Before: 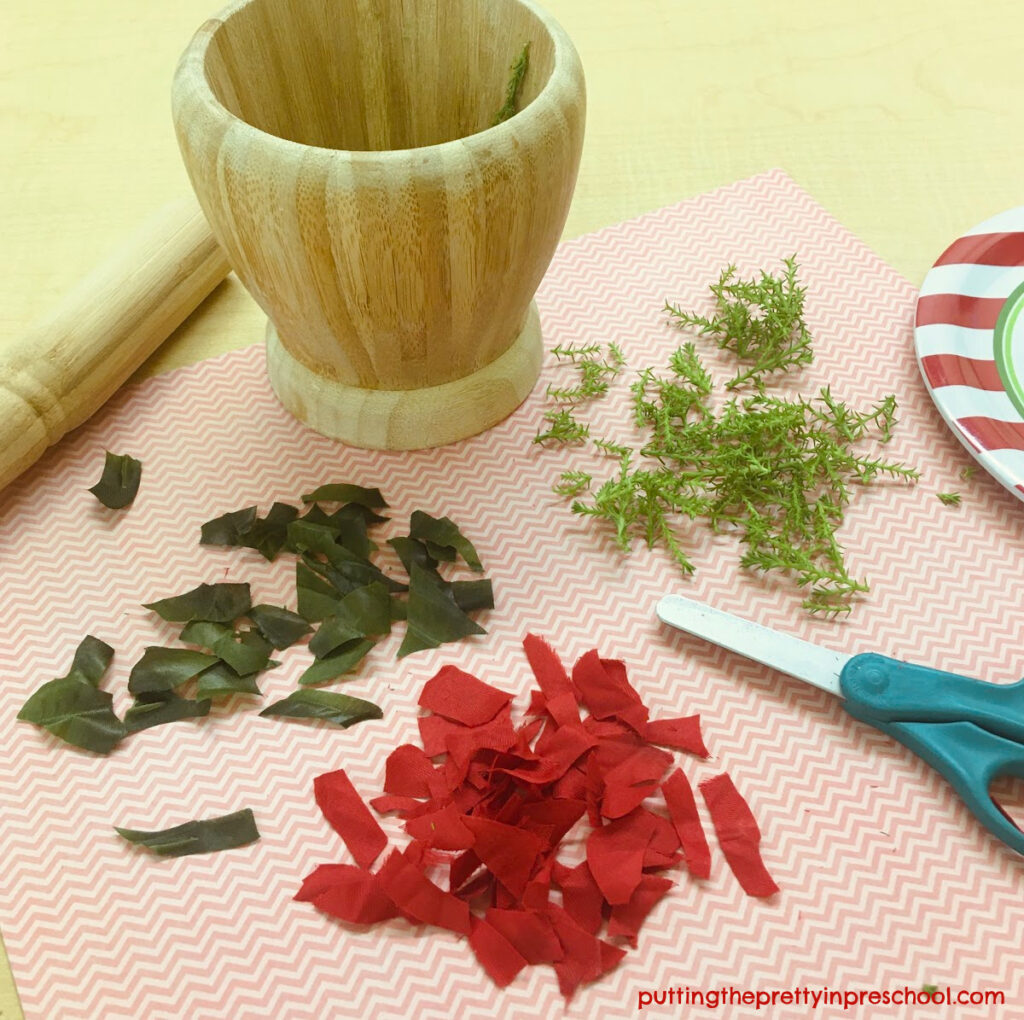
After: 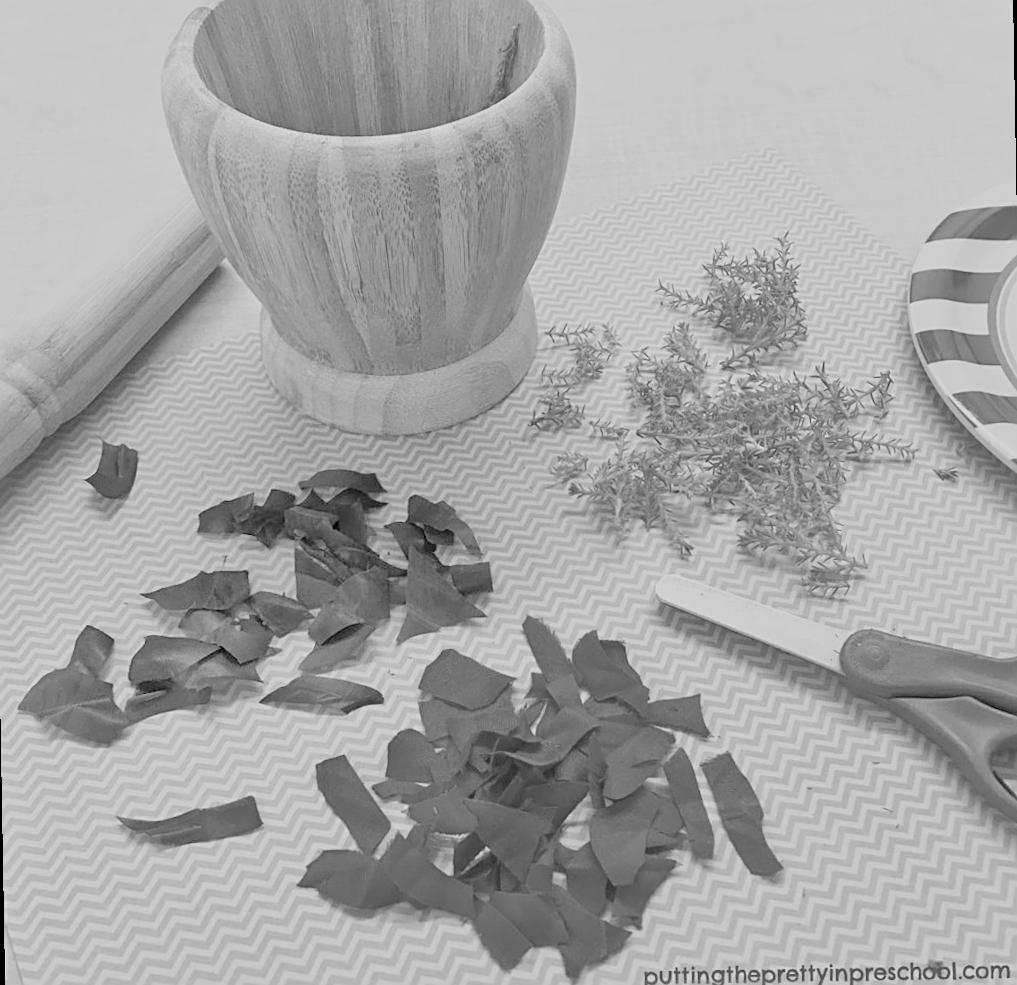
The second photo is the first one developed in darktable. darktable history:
monochrome: a 32, b 64, size 2.3, highlights 1
filmic rgb: black relative exposure -7.65 EV, white relative exposure 4.56 EV, hardness 3.61
sharpen: on, module defaults
rotate and perspective: rotation -1°, crop left 0.011, crop right 0.989, crop top 0.025, crop bottom 0.975
color zones: curves: ch0 [(0, 0.5) (0.143, 0.5) (0.286, 0.5) (0.429, 0.5) (0.571, 0.5) (0.714, 0.476) (0.857, 0.5) (1, 0.5)]; ch2 [(0, 0.5) (0.143, 0.5) (0.286, 0.5) (0.429, 0.5) (0.571, 0.5) (0.714, 0.487) (0.857, 0.5) (1, 0.5)]
tone equalizer: -7 EV 0.15 EV, -6 EV 0.6 EV, -5 EV 1.15 EV, -4 EV 1.33 EV, -3 EV 1.15 EV, -2 EV 0.6 EV, -1 EV 0.15 EV, mask exposure compensation -0.5 EV
